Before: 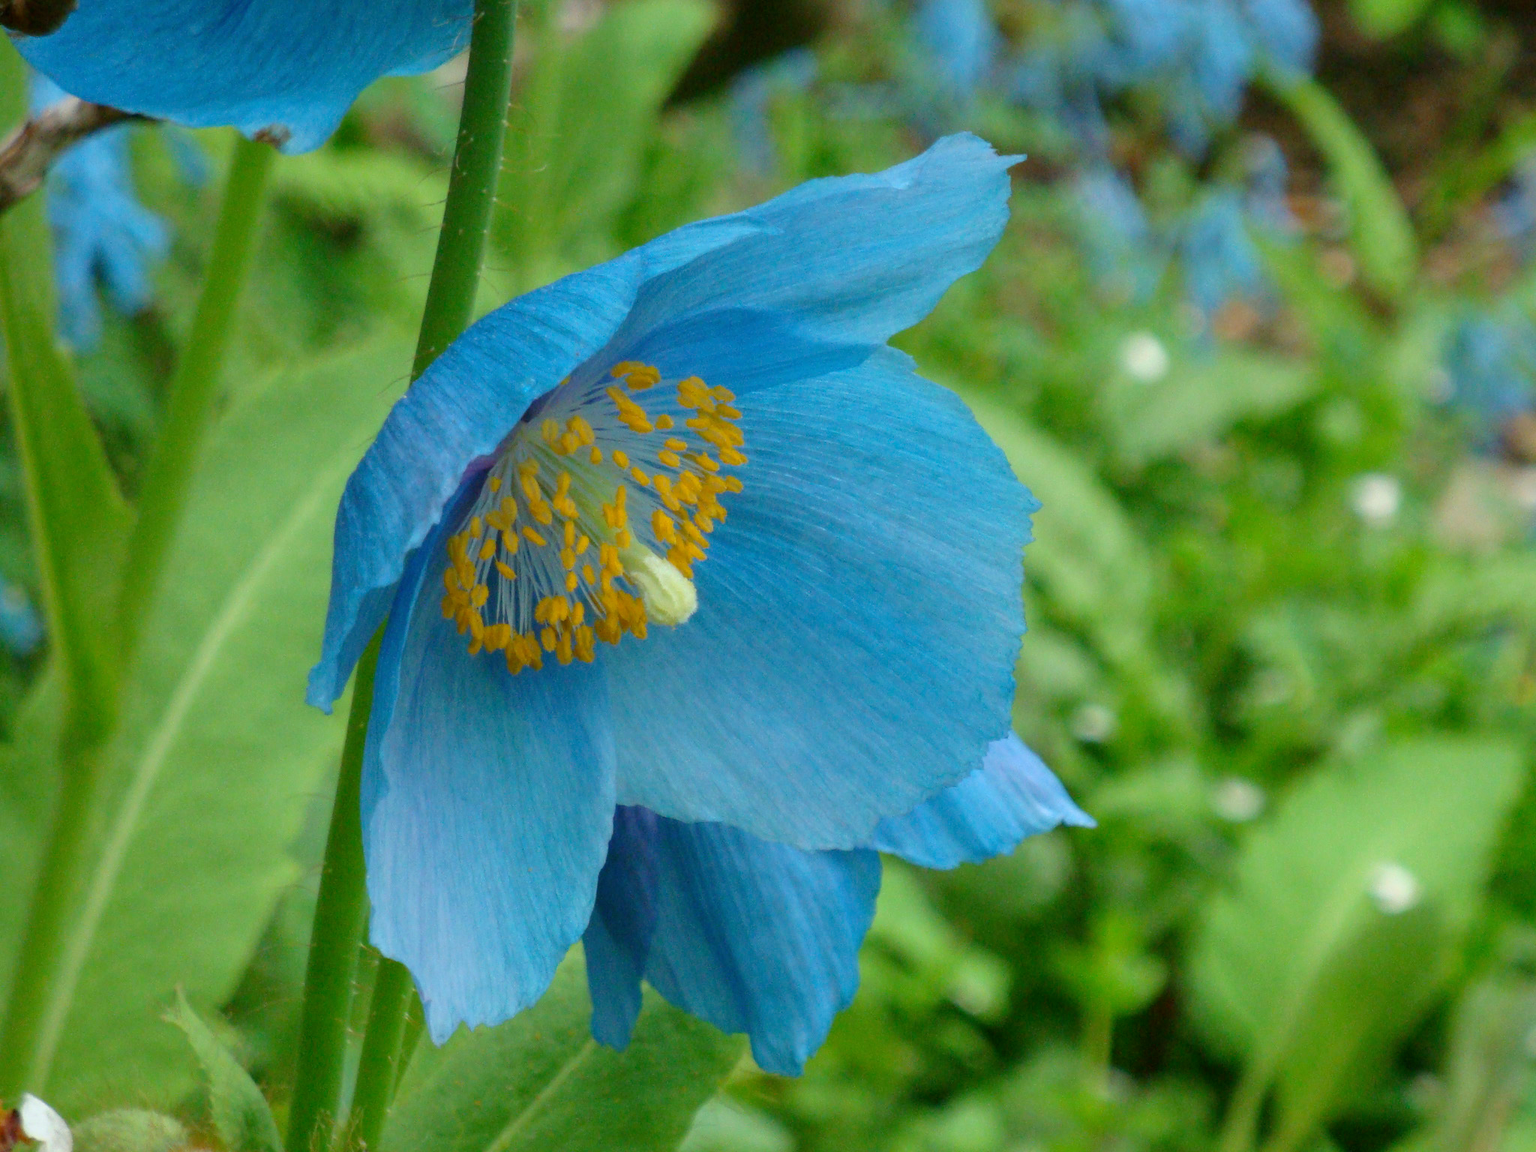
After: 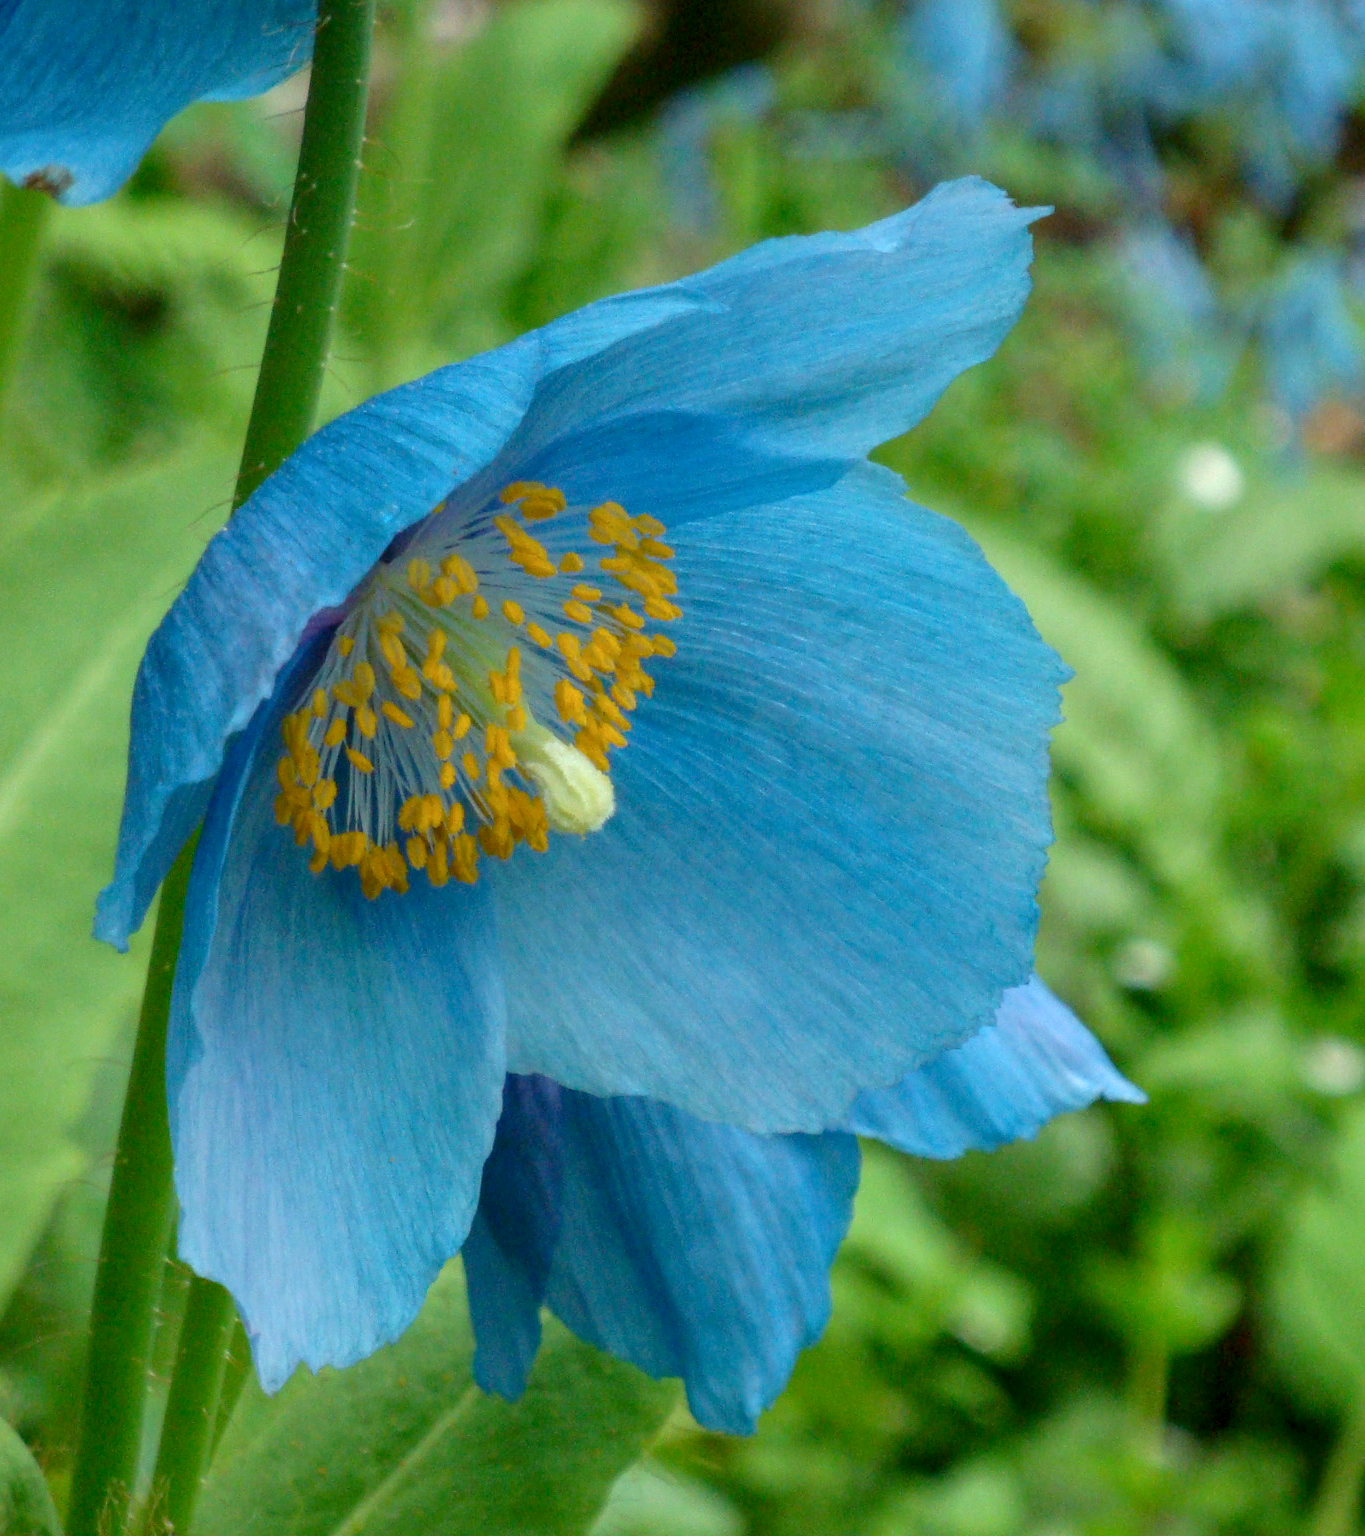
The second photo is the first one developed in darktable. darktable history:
crop: left 15.419%, right 17.914%
local contrast: on, module defaults
